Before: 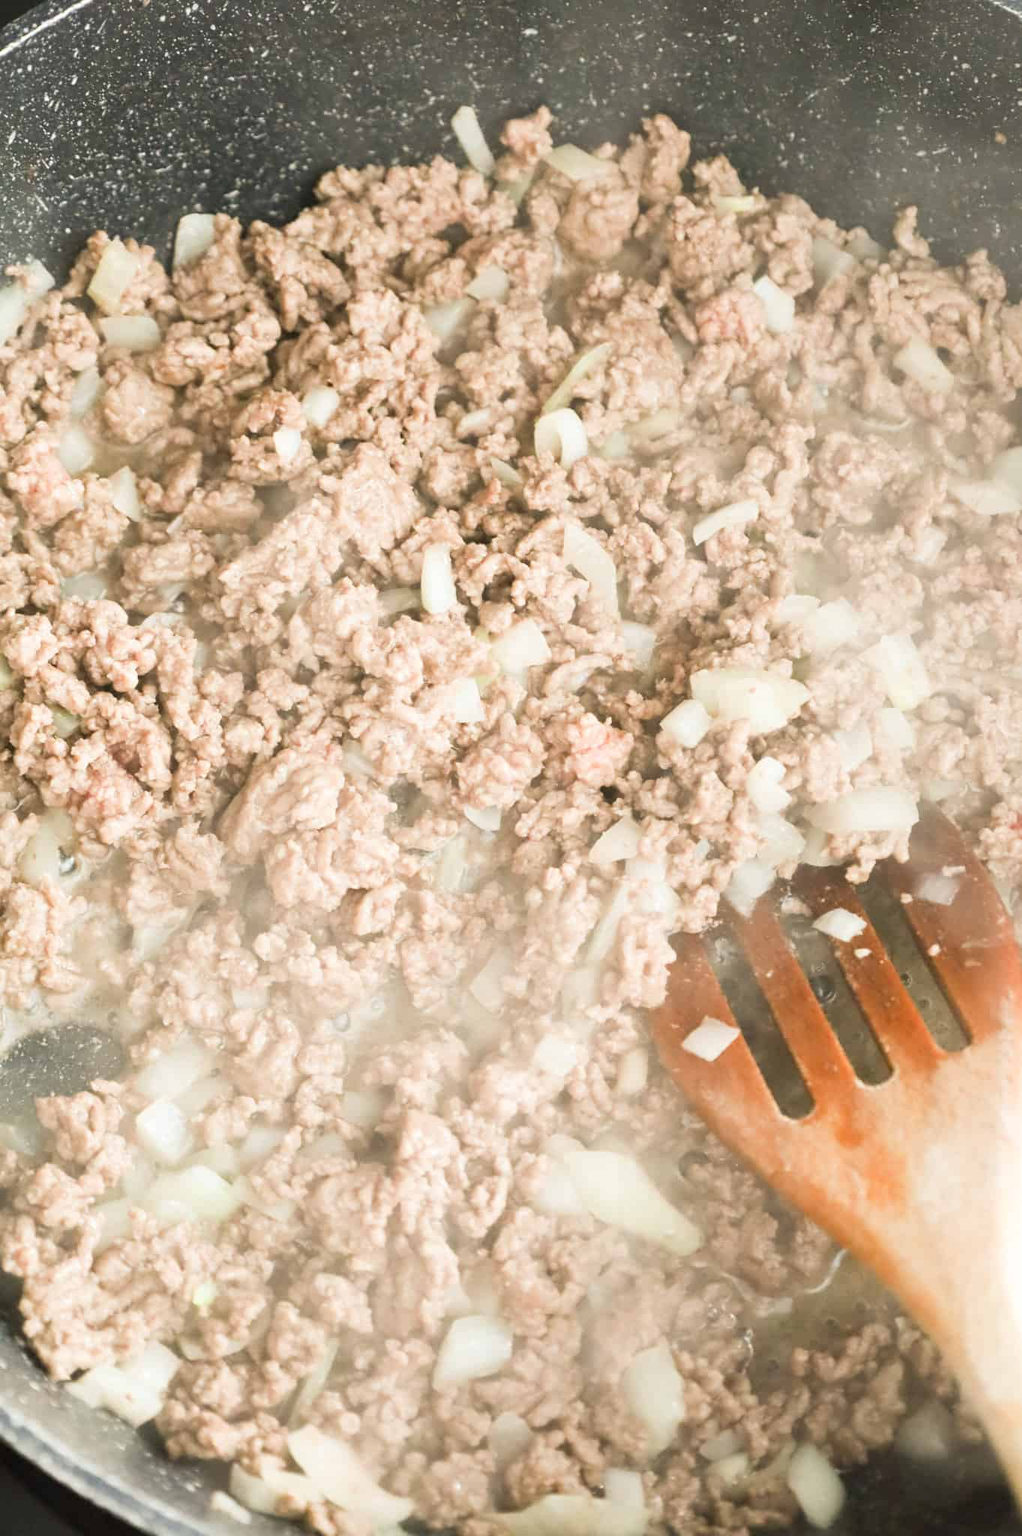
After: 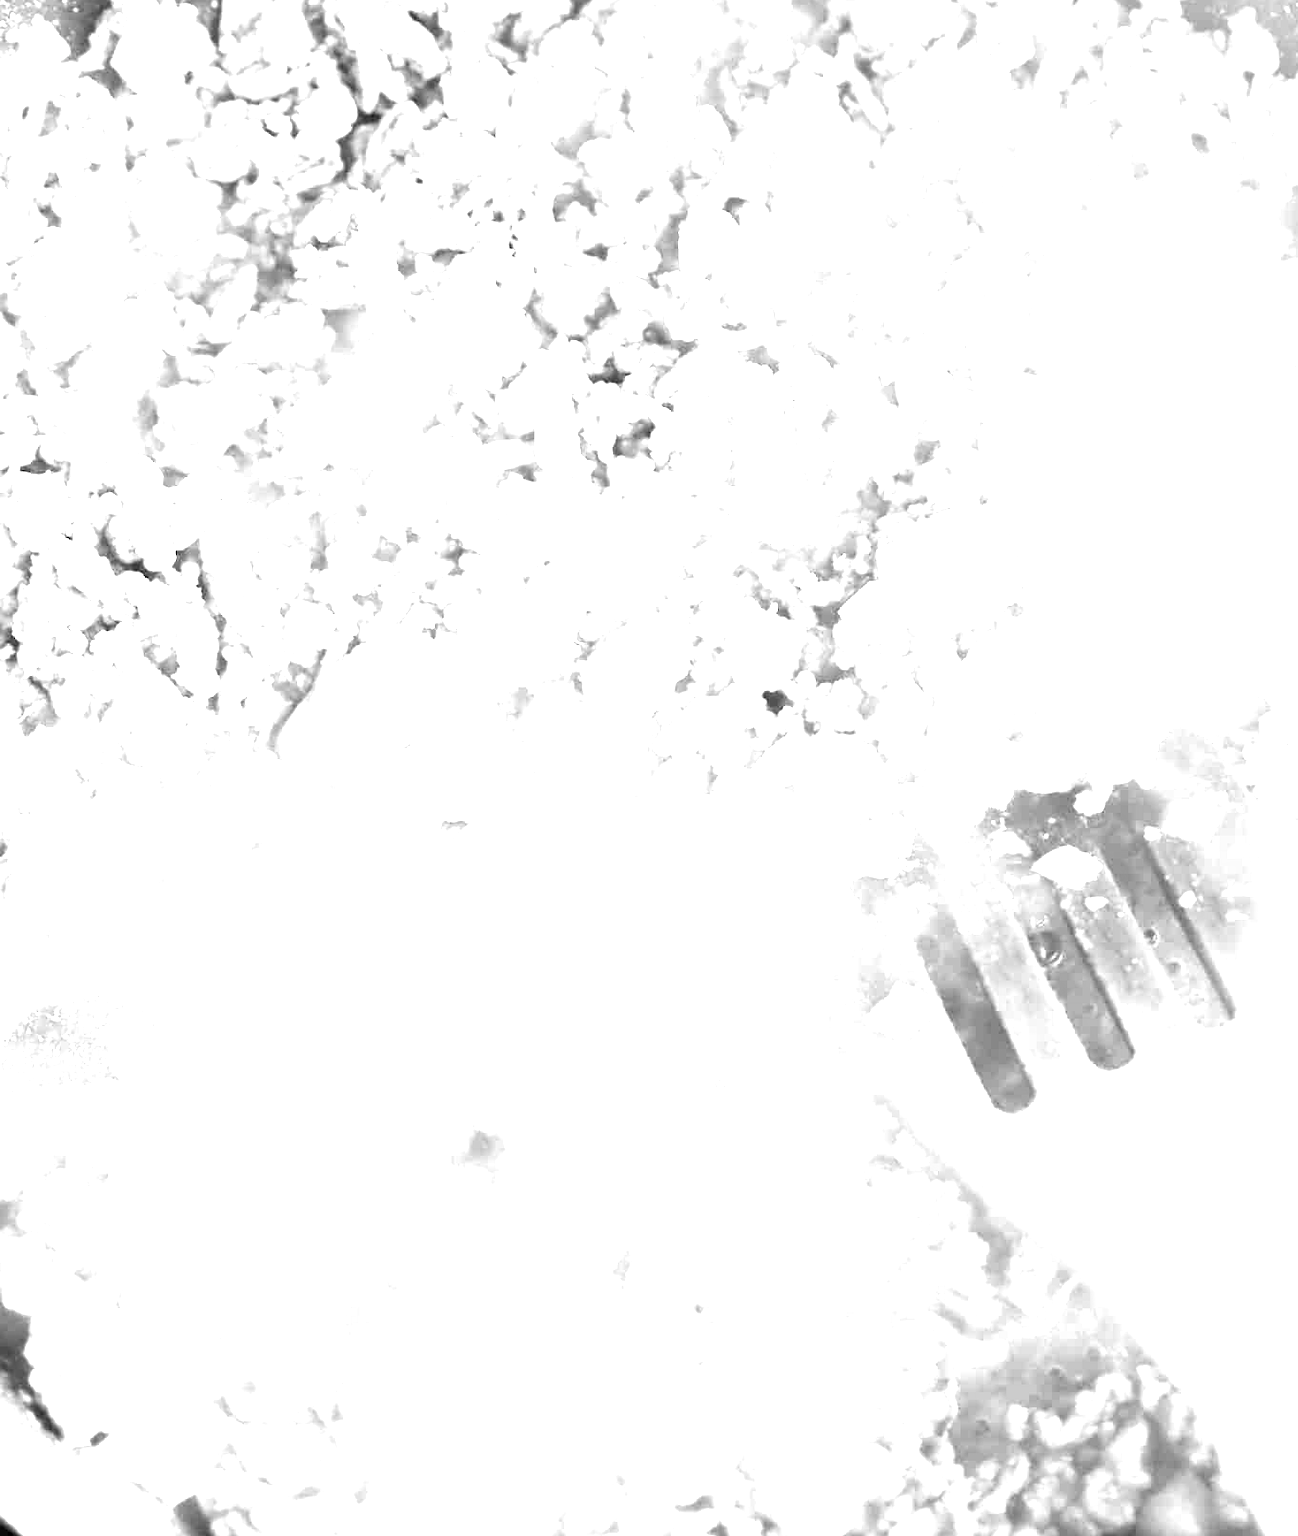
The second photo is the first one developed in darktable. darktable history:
base curve: preserve colors none
crop and rotate: top 15.774%, bottom 5.506%
monochrome: on, module defaults
color balance: lift [1.005, 0.99, 1.007, 1.01], gamma [1, 0.979, 1.011, 1.021], gain [0.923, 1.098, 1.025, 0.902], input saturation 90.45%, contrast 7.73%, output saturation 105.91%
color correction: highlights a* -2.73, highlights b* -2.09, shadows a* 2.41, shadows b* 2.73
color balance rgb: shadows lift › luminance -9.41%, highlights gain › luminance 17.6%, global offset › luminance -1.45%, perceptual saturation grading › highlights -17.77%, perceptual saturation grading › mid-tones 33.1%, perceptual saturation grading › shadows 50.52%, global vibrance 24.22%
exposure: black level correction 0, exposure 1.7 EV, compensate exposure bias true, compensate highlight preservation false
